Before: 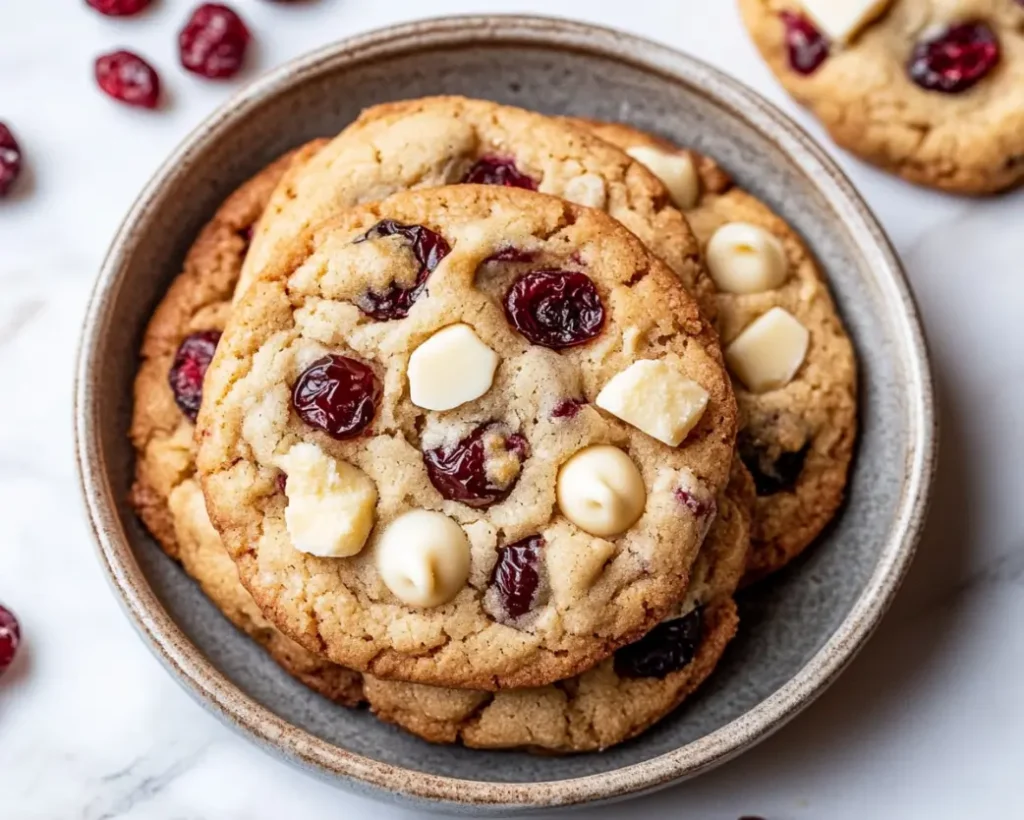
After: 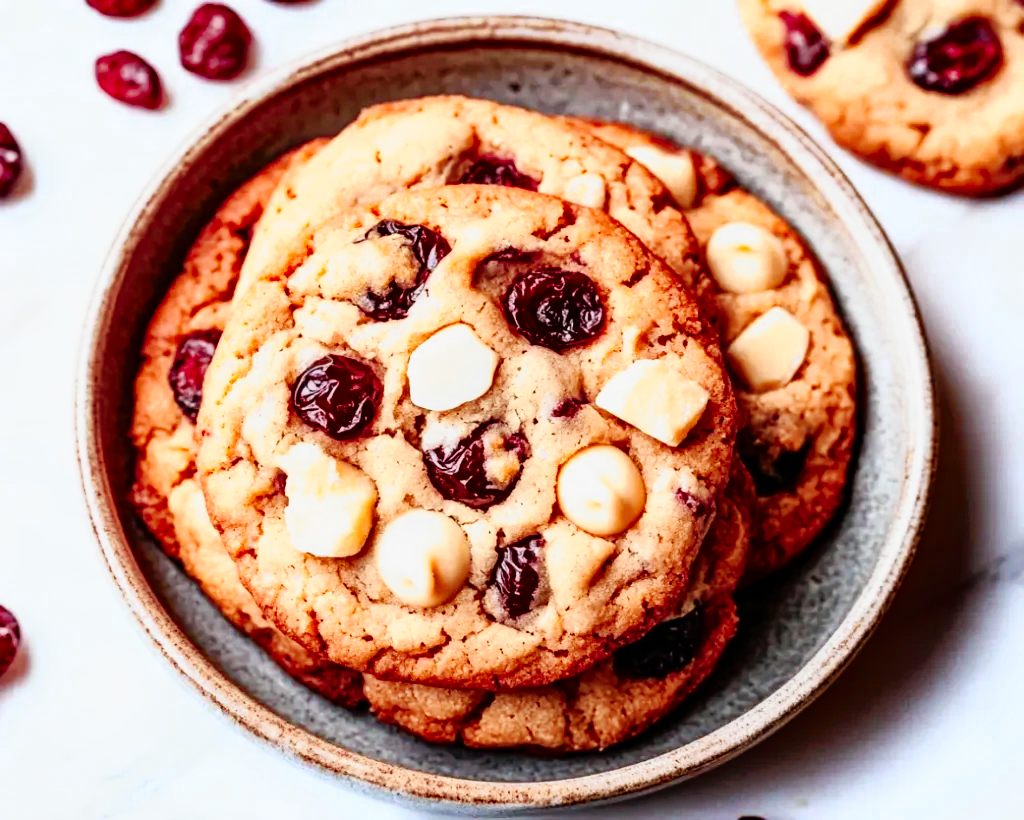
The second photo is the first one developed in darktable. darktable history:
haze removal: compatibility mode true, adaptive false
tone curve: curves: ch0 [(0, 0) (0.105, 0.068) (0.181, 0.185) (0.28, 0.291) (0.384, 0.404) (0.485, 0.531) (0.638, 0.681) (0.795, 0.879) (1, 0.977)]; ch1 [(0, 0) (0.161, 0.092) (0.35, 0.33) (0.379, 0.401) (0.456, 0.469) (0.504, 0.5) (0.512, 0.514) (0.58, 0.597) (0.635, 0.646) (1, 1)]; ch2 [(0, 0) (0.371, 0.362) (0.437, 0.437) (0.5, 0.5) (0.53, 0.523) (0.56, 0.58) (0.622, 0.606) (1, 1)], color space Lab, independent channels, preserve colors none
color zones: curves: ch0 [(0, 0.363) (0.128, 0.373) (0.25, 0.5) (0.402, 0.407) (0.521, 0.525) (0.63, 0.559) (0.729, 0.662) (0.867, 0.471)]; ch1 [(0, 0.515) (0.136, 0.618) (0.25, 0.5) (0.378, 0) (0.516, 0) (0.622, 0.593) (0.737, 0.819) (0.87, 0.593)]; ch2 [(0, 0.529) (0.128, 0.471) (0.282, 0.451) (0.386, 0.662) (0.516, 0.525) (0.633, 0.554) (0.75, 0.62) (0.875, 0.441)]
base curve: curves: ch0 [(0, 0) (0.036, 0.025) (0.121, 0.166) (0.206, 0.329) (0.605, 0.79) (1, 1)], preserve colors none
